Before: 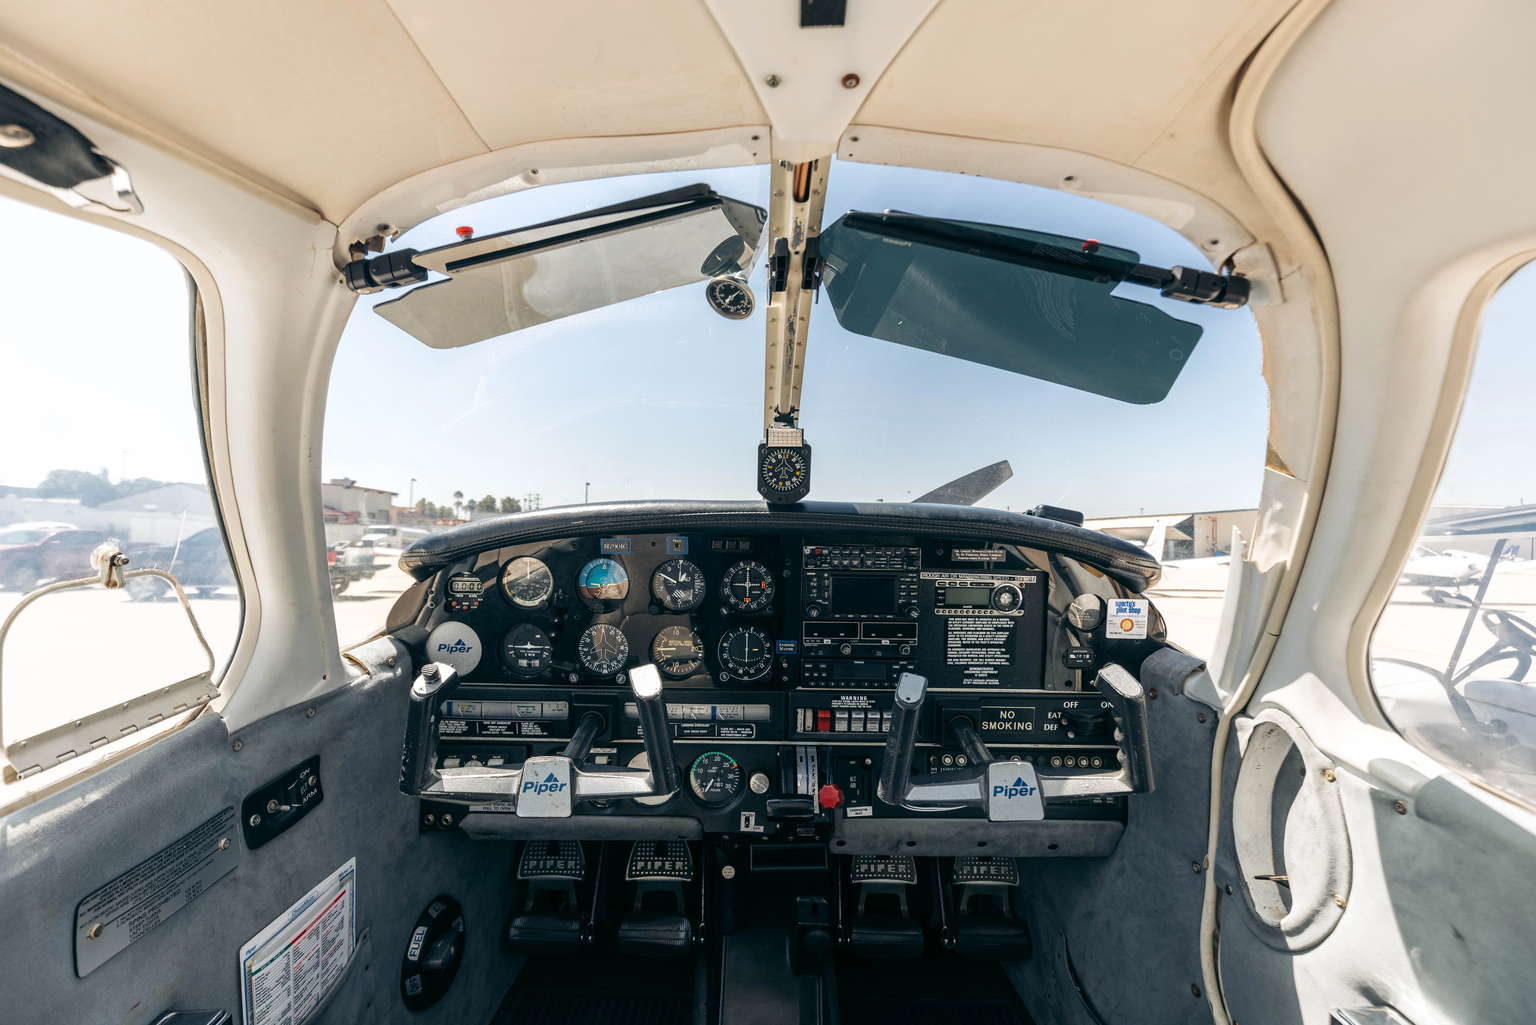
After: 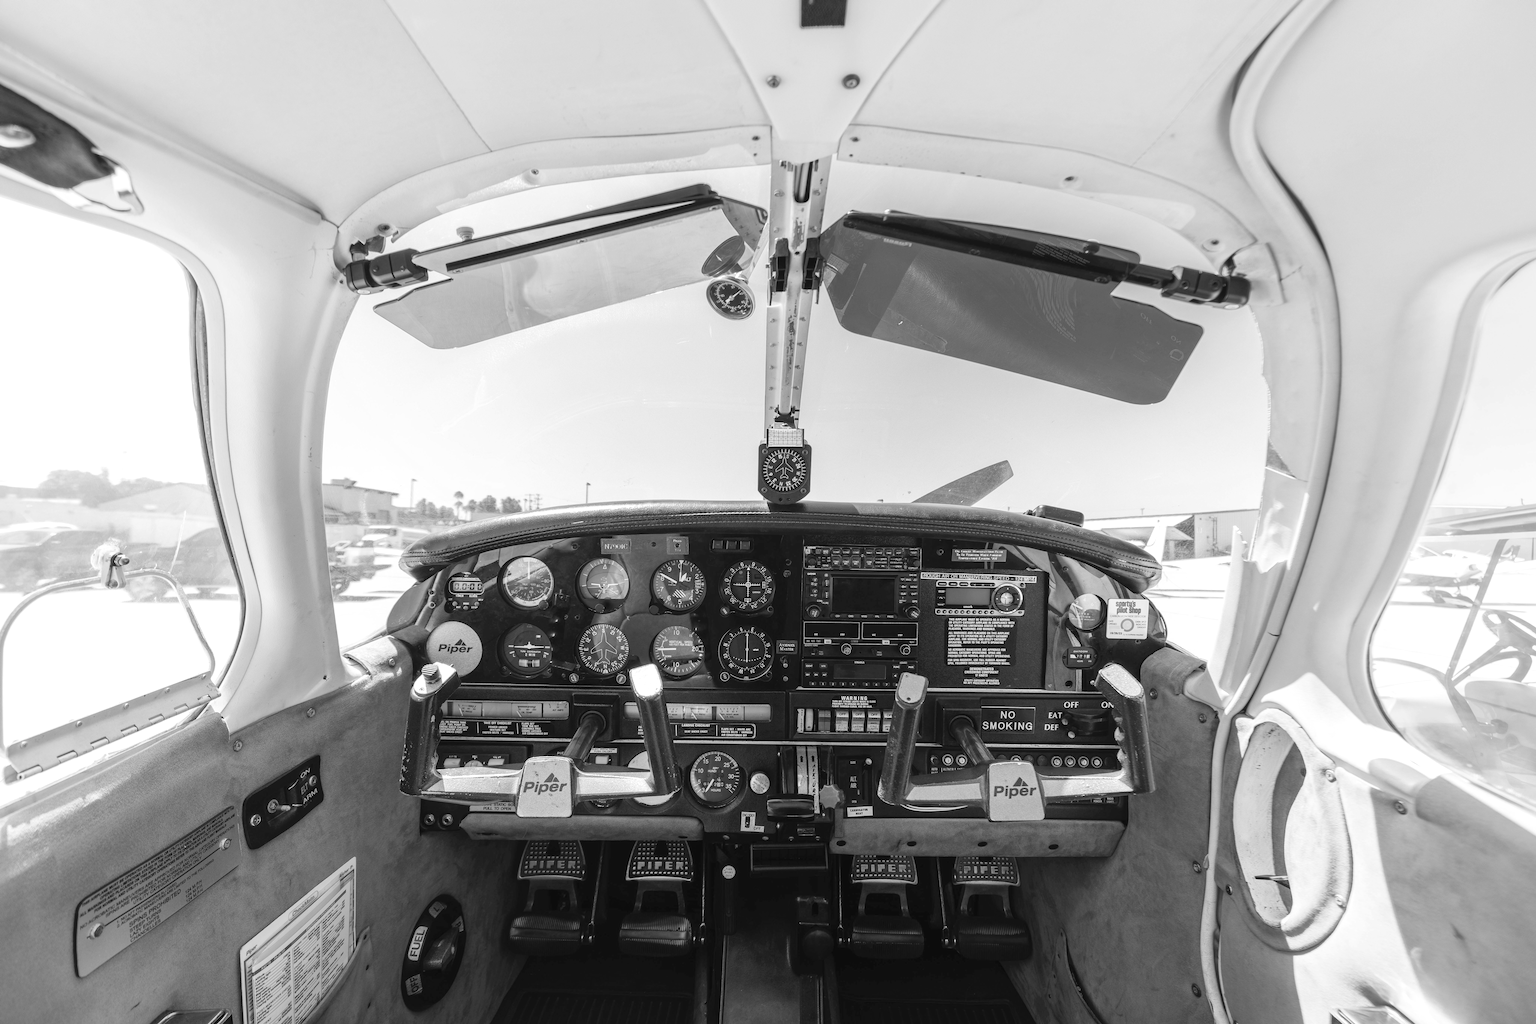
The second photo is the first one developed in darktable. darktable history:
contrast brightness saturation: brightness 0.18, saturation -0.5
white balance: red 1.138, green 0.996, blue 0.812
monochrome: on, module defaults
